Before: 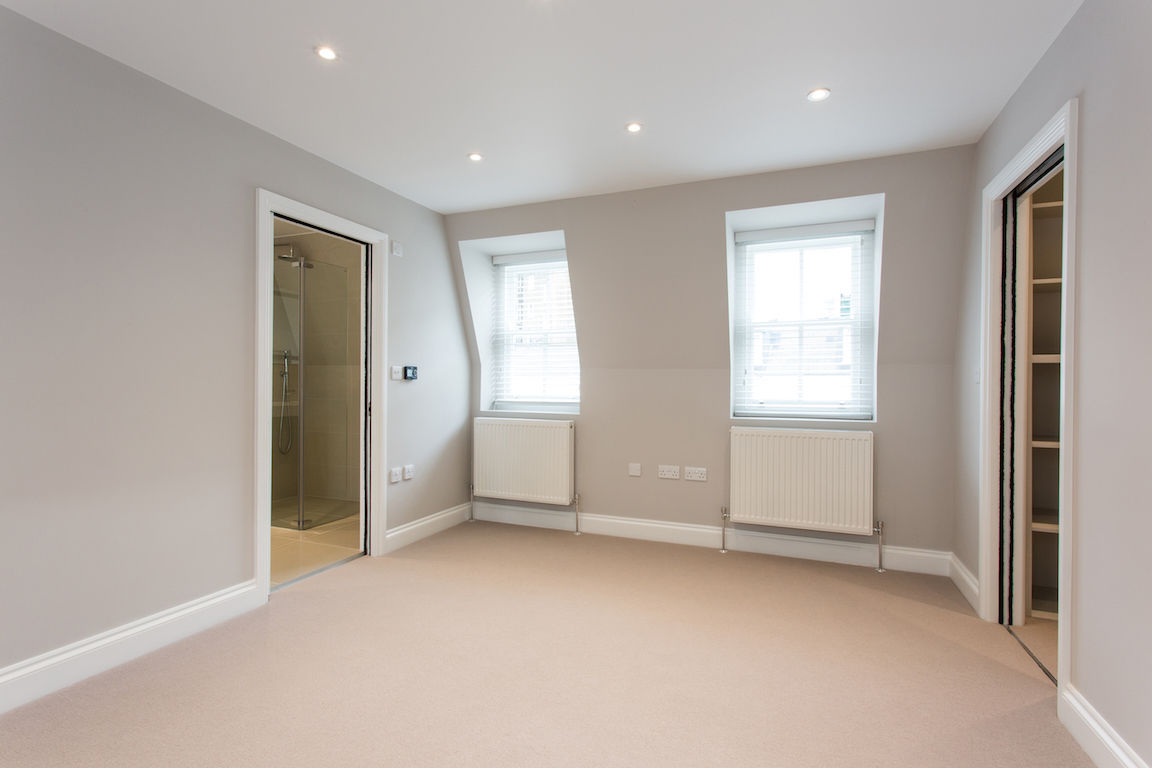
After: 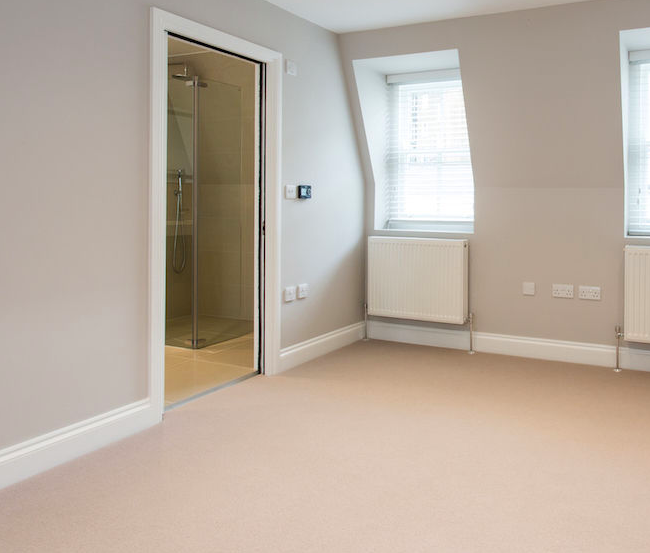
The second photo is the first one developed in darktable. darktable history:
base curve: preserve colors none
contrast brightness saturation: contrast 0.037, saturation 0.165
crop: left 9.235%, top 23.64%, right 34.265%, bottom 4.293%
